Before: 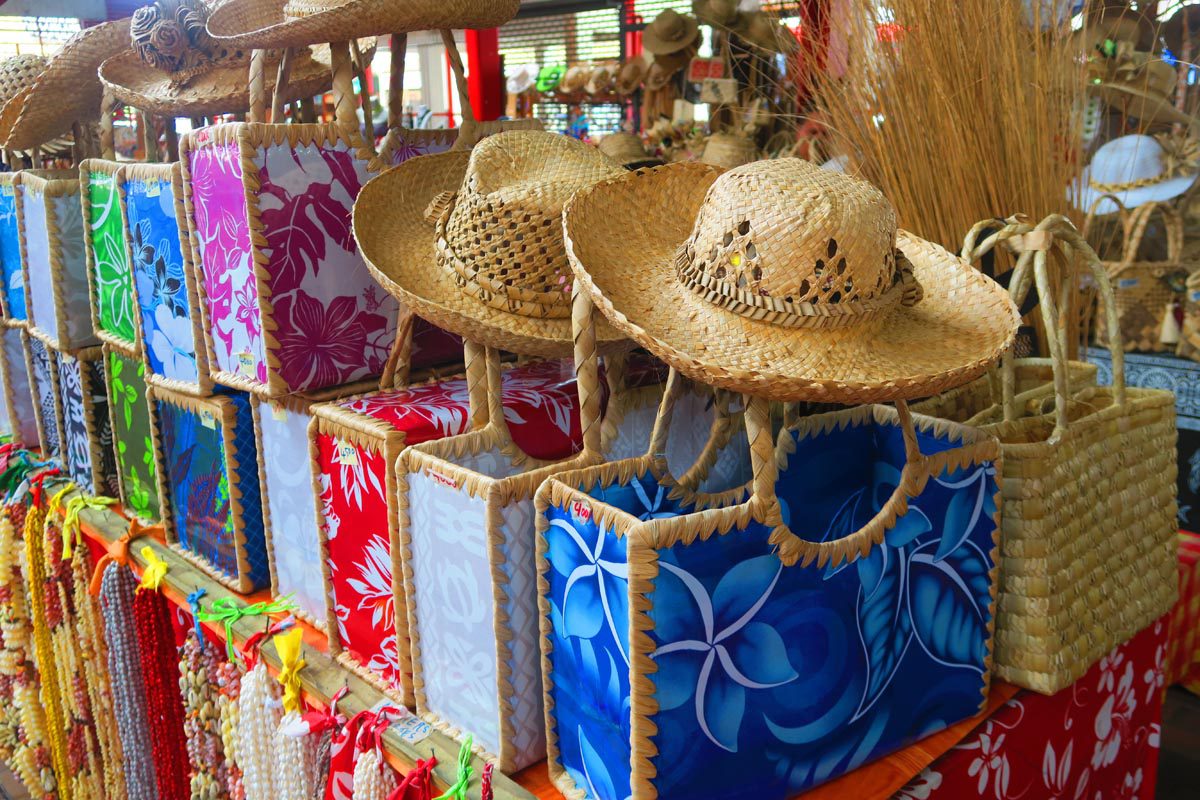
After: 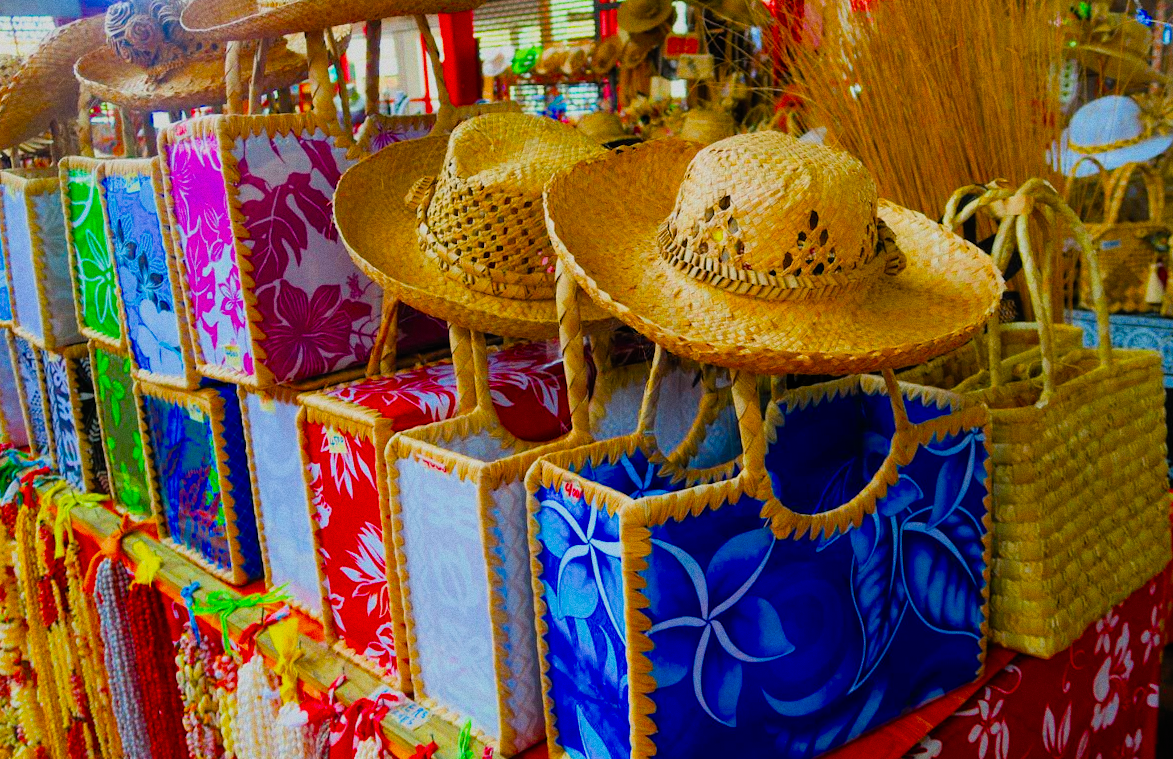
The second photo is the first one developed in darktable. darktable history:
rotate and perspective: rotation -2°, crop left 0.022, crop right 0.978, crop top 0.049, crop bottom 0.951
filmic rgb: black relative exposure -7.75 EV, white relative exposure 4.4 EV, threshold 3 EV, hardness 3.76, latitude 38.11%, contrast 0.966, highlights saturation mix 10%, shadows ↔ highlights balance 4.59%, color science v4 (2020), enable highlight reconstruction true
color balance rgb: linear chroma grading › global chroma 15%, perceptual saturation grading › global saturation 30%
grain: coarseness 0.47 ISO
